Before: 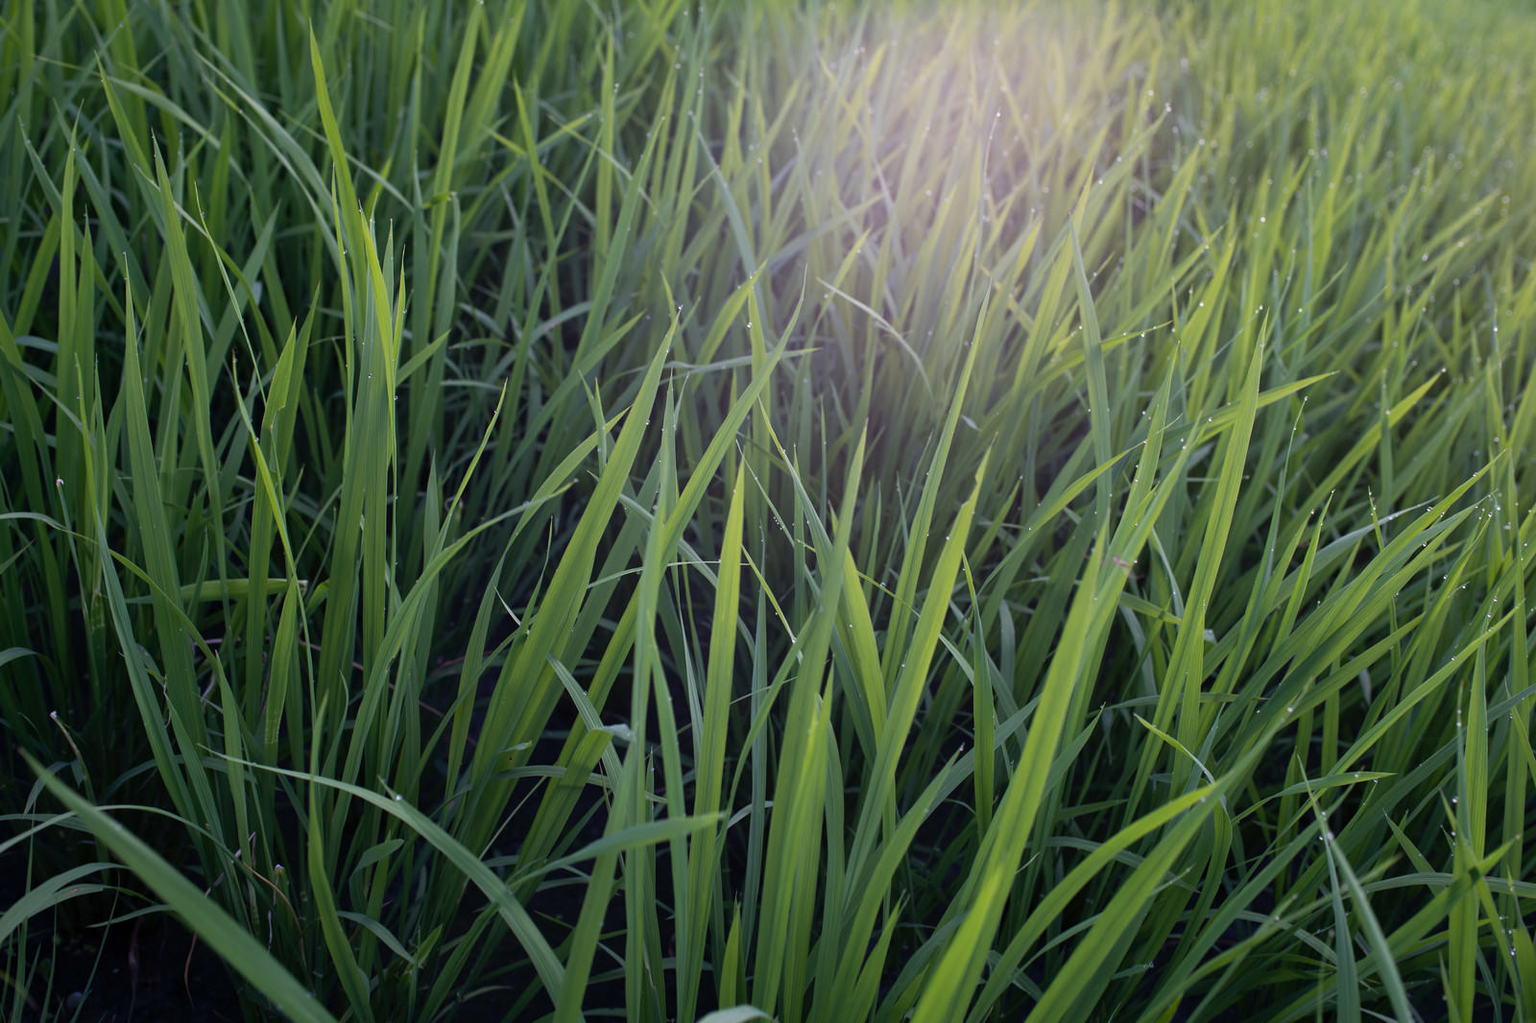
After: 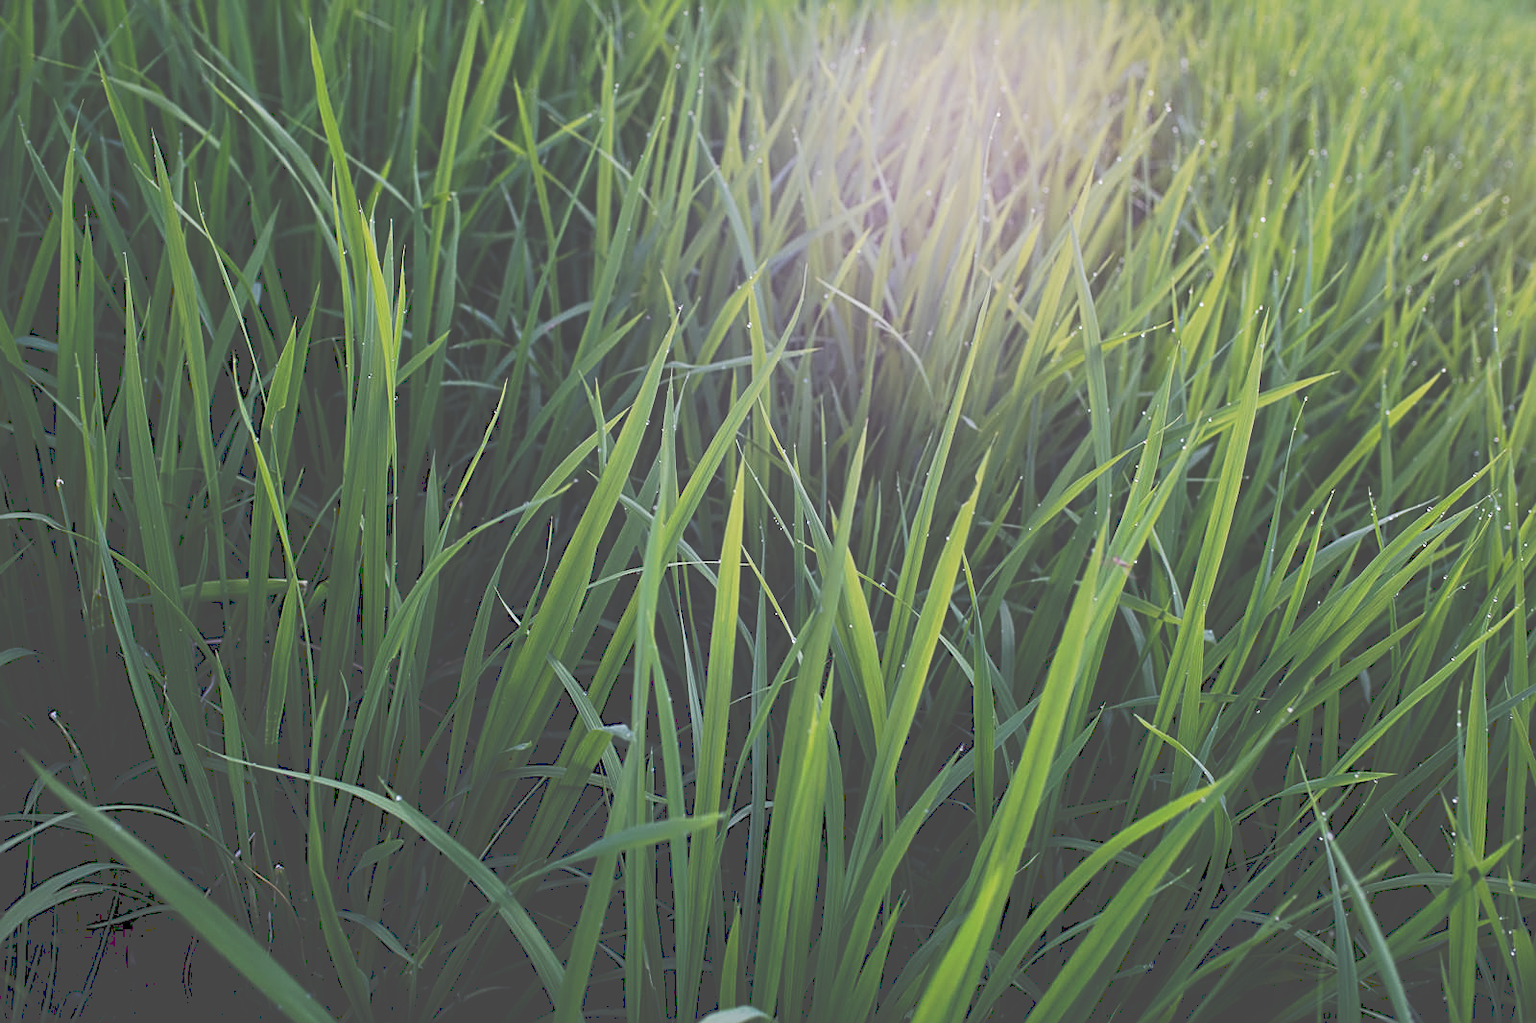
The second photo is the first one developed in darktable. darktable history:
tone curve: curves: ch0 [(0, 0) (0.003, 0.299) (0.011, 0.299) (0.025, 0.299) (0.044, 0.299) (0.069, 0.3) (0.1, 0.306) (0.136, 0.316) (0.177, 0.326) (0.224, 0.338) (0.277, 0.366) (0.335, 0.406) (0.399, 0.462) (0.468, 0.533) (0.543, 0.607) (0.623, 0.7) (0.709, 0.775) (0.801, 0.843) (0.898, 0.903) (1, 1)], preserve colors none
sharpen: on, module defaults
